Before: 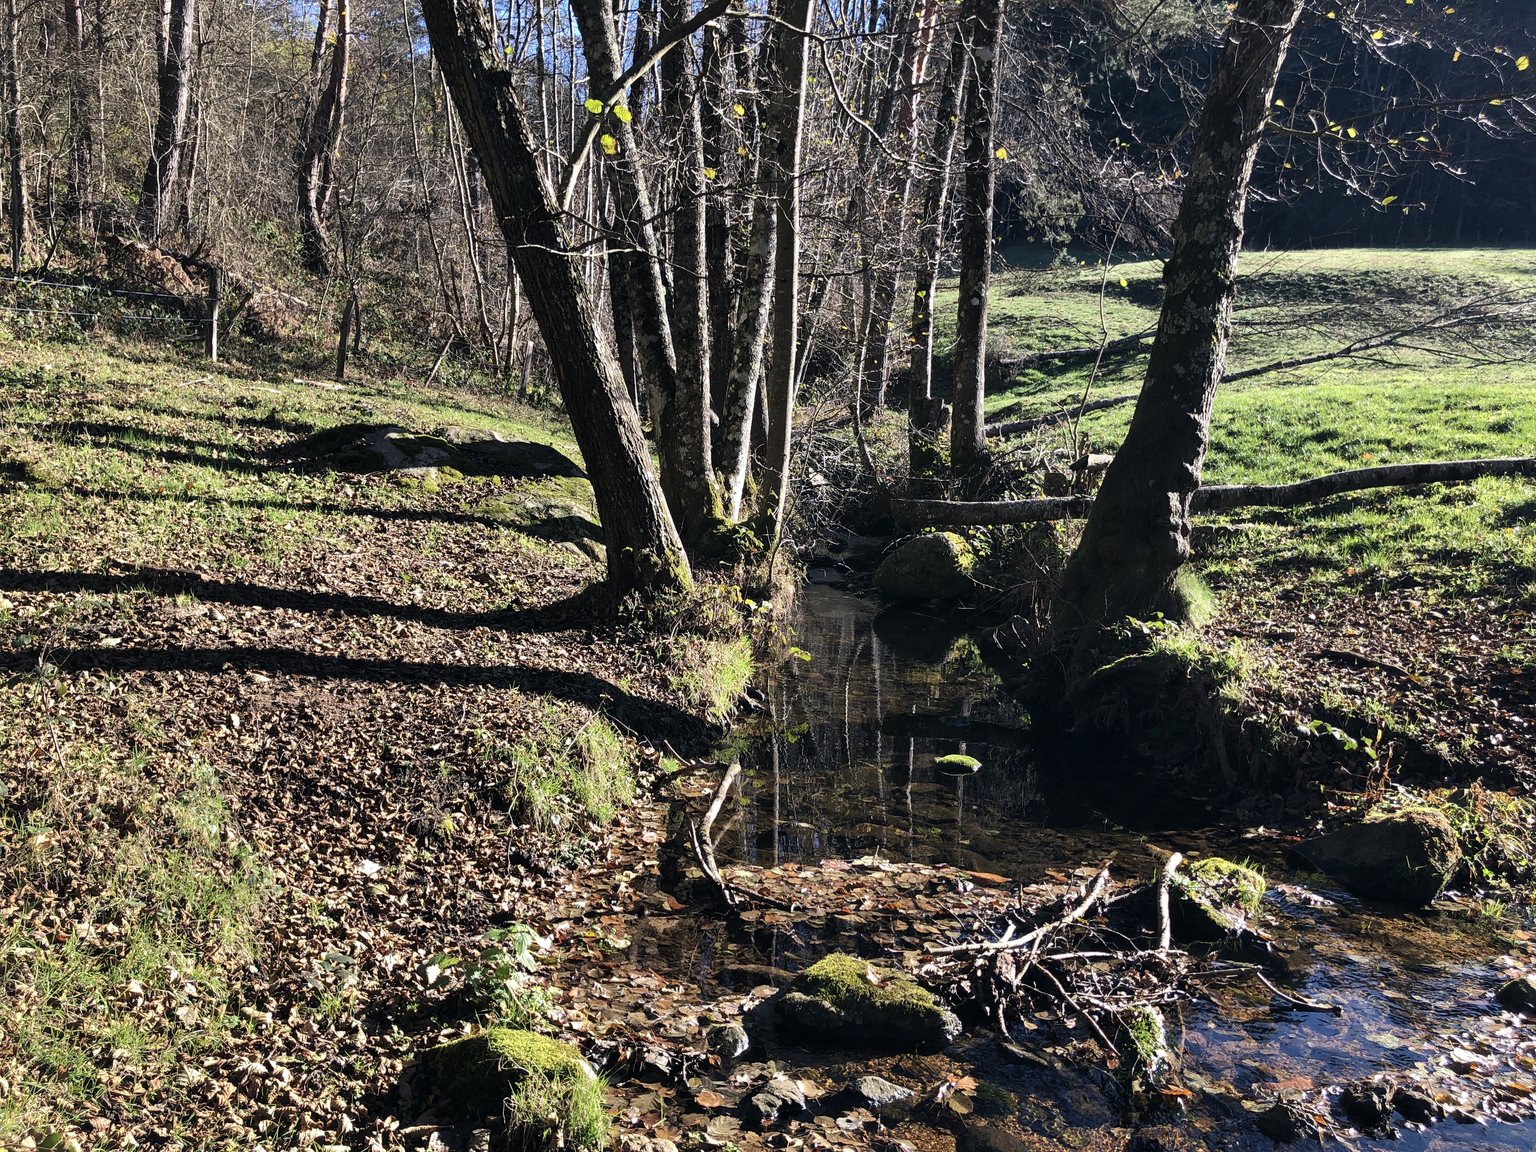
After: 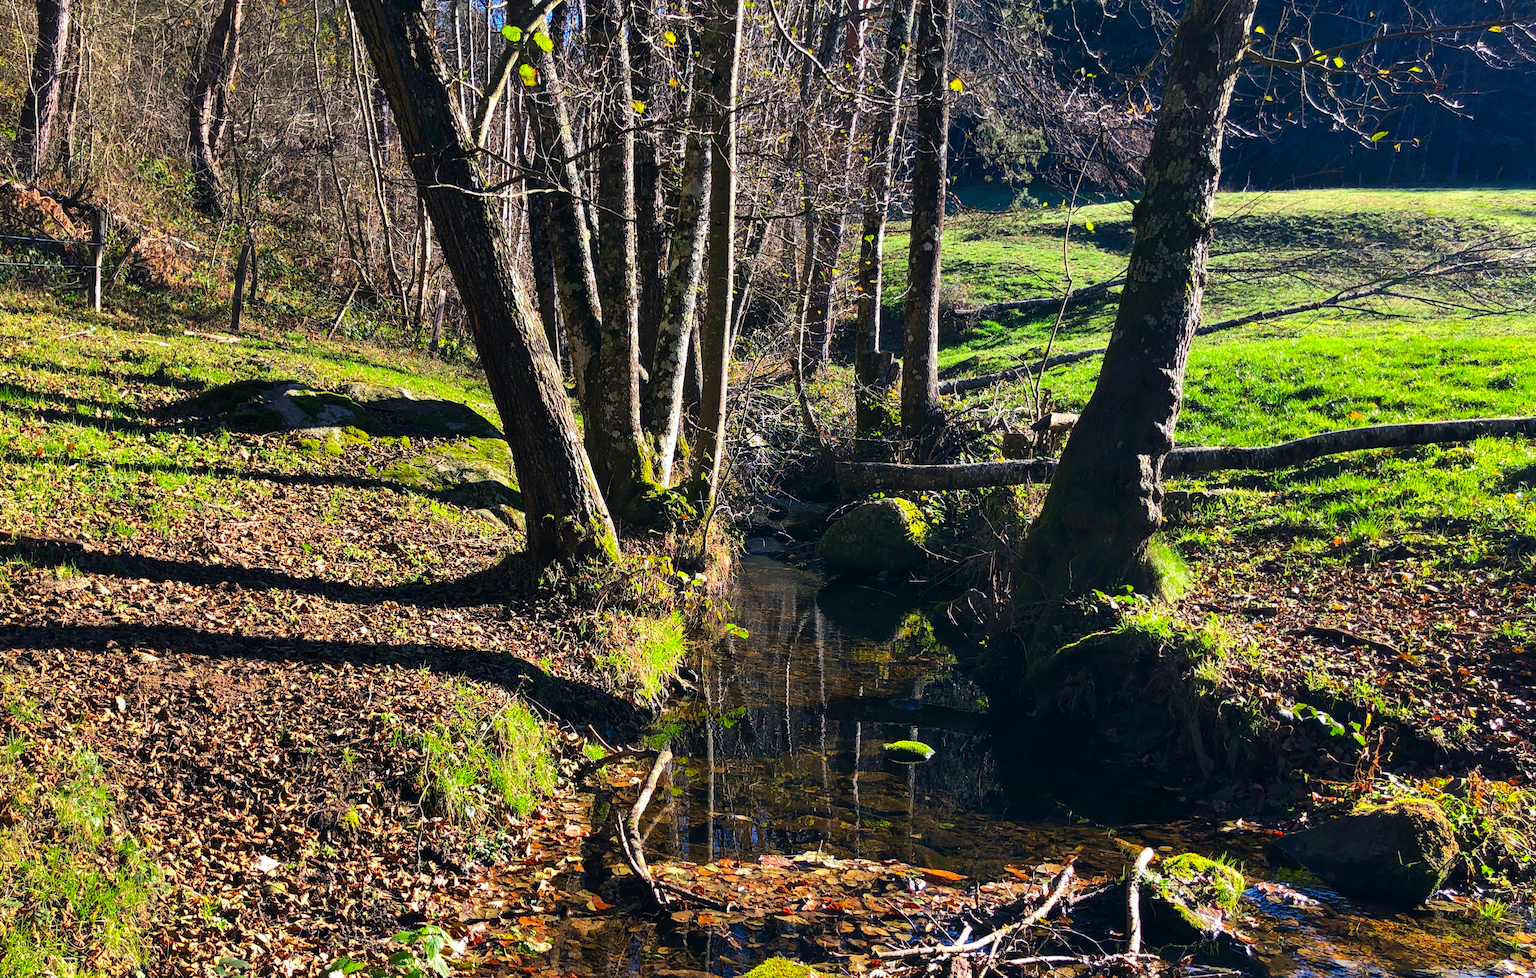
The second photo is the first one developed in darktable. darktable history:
crop: left 8.155%, top 6.611%, bottom 15.385%
color correction: saturation 2.15
exposure: black level correction 0, compensate exposure bias true, compensate highlight preservation false
